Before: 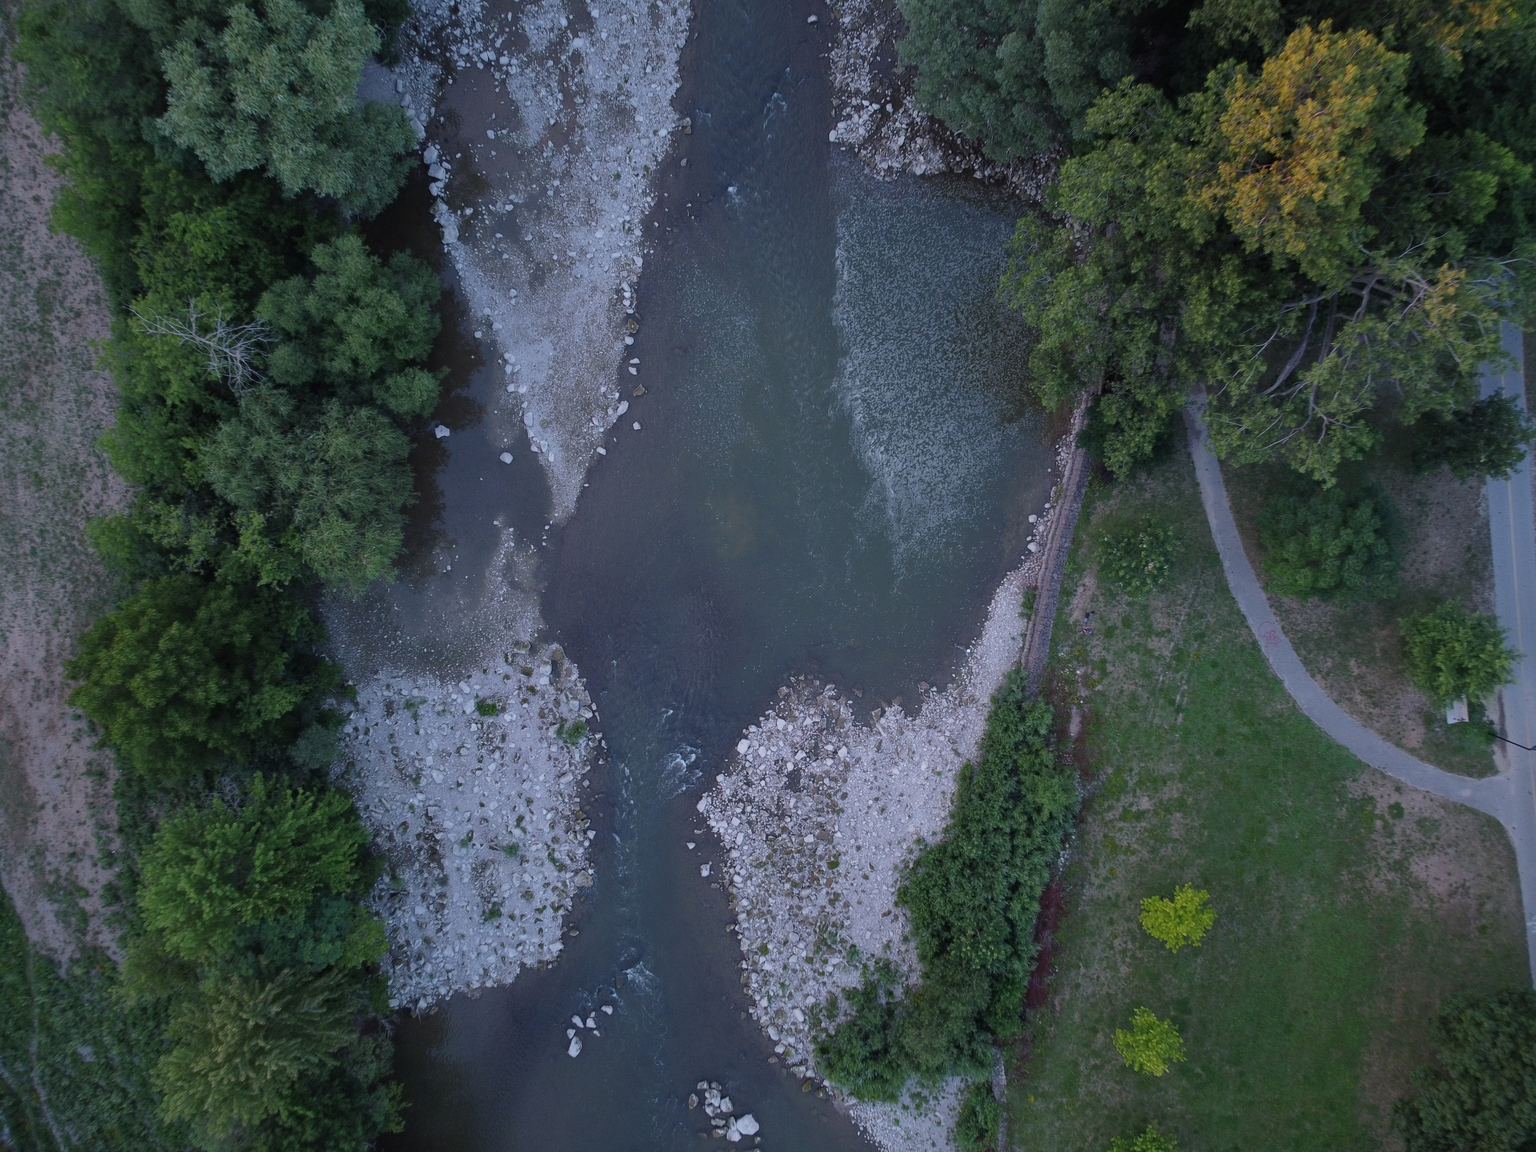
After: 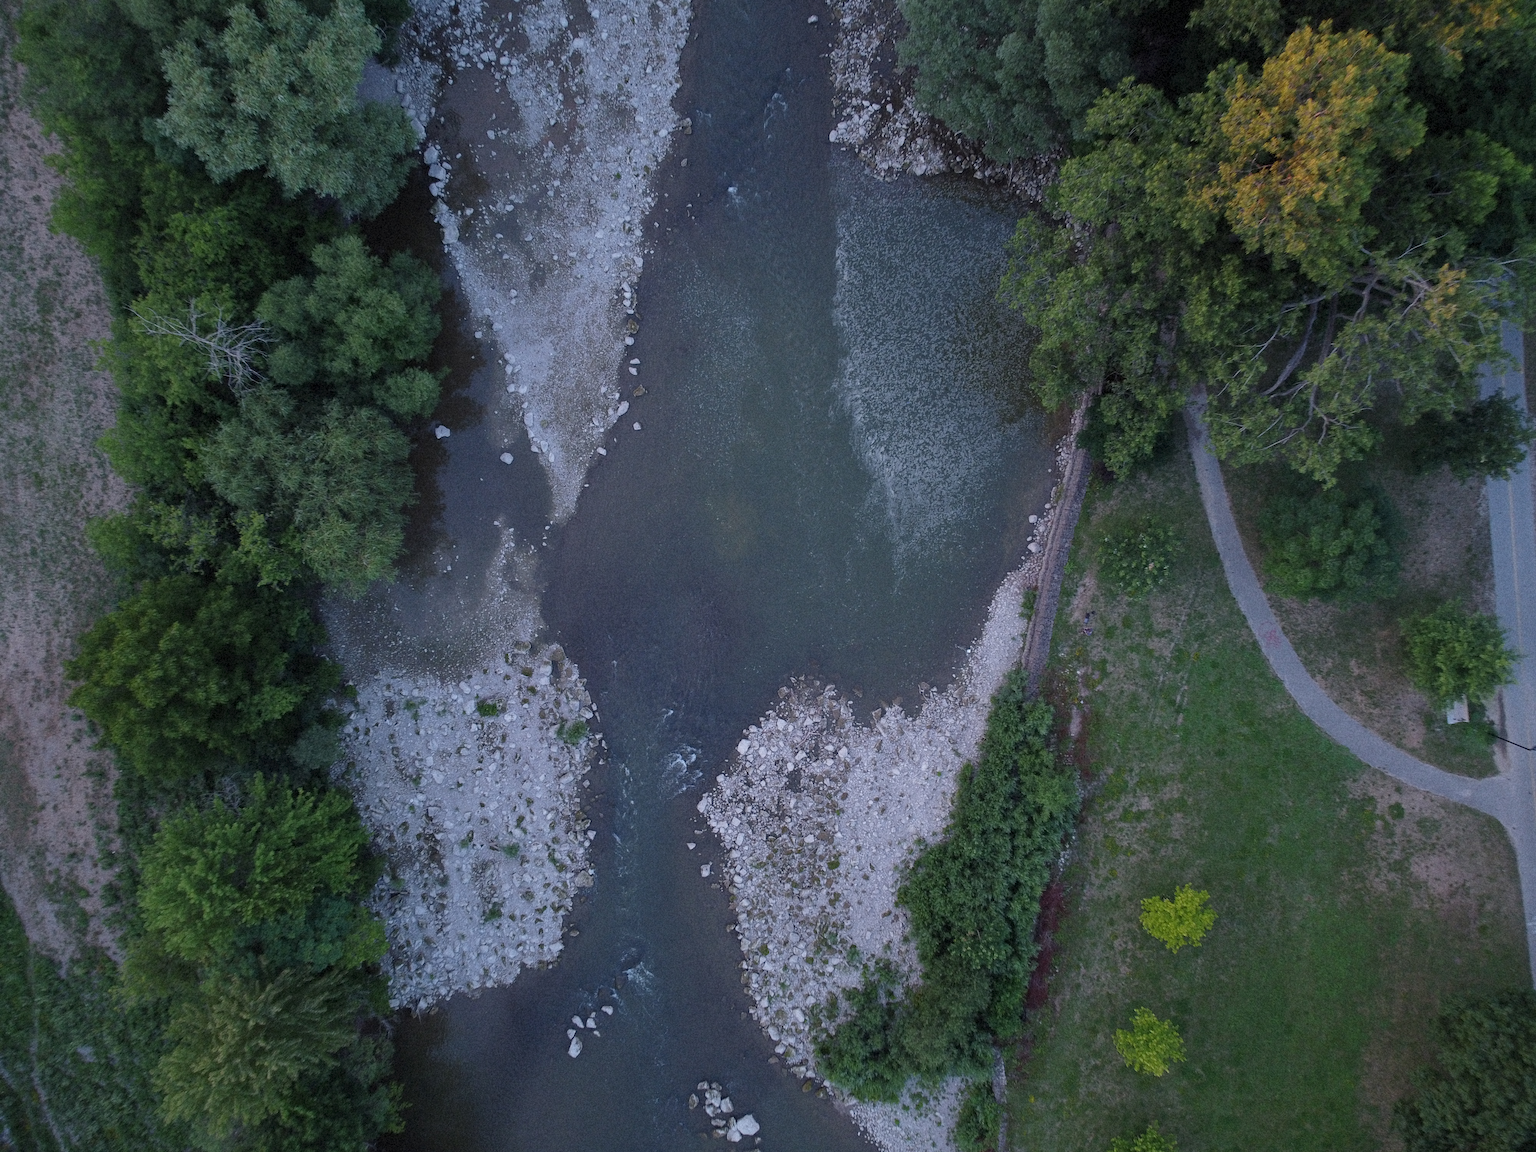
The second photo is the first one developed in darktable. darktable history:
grain: mid-tones bias 0%
white balance: emerald 1
